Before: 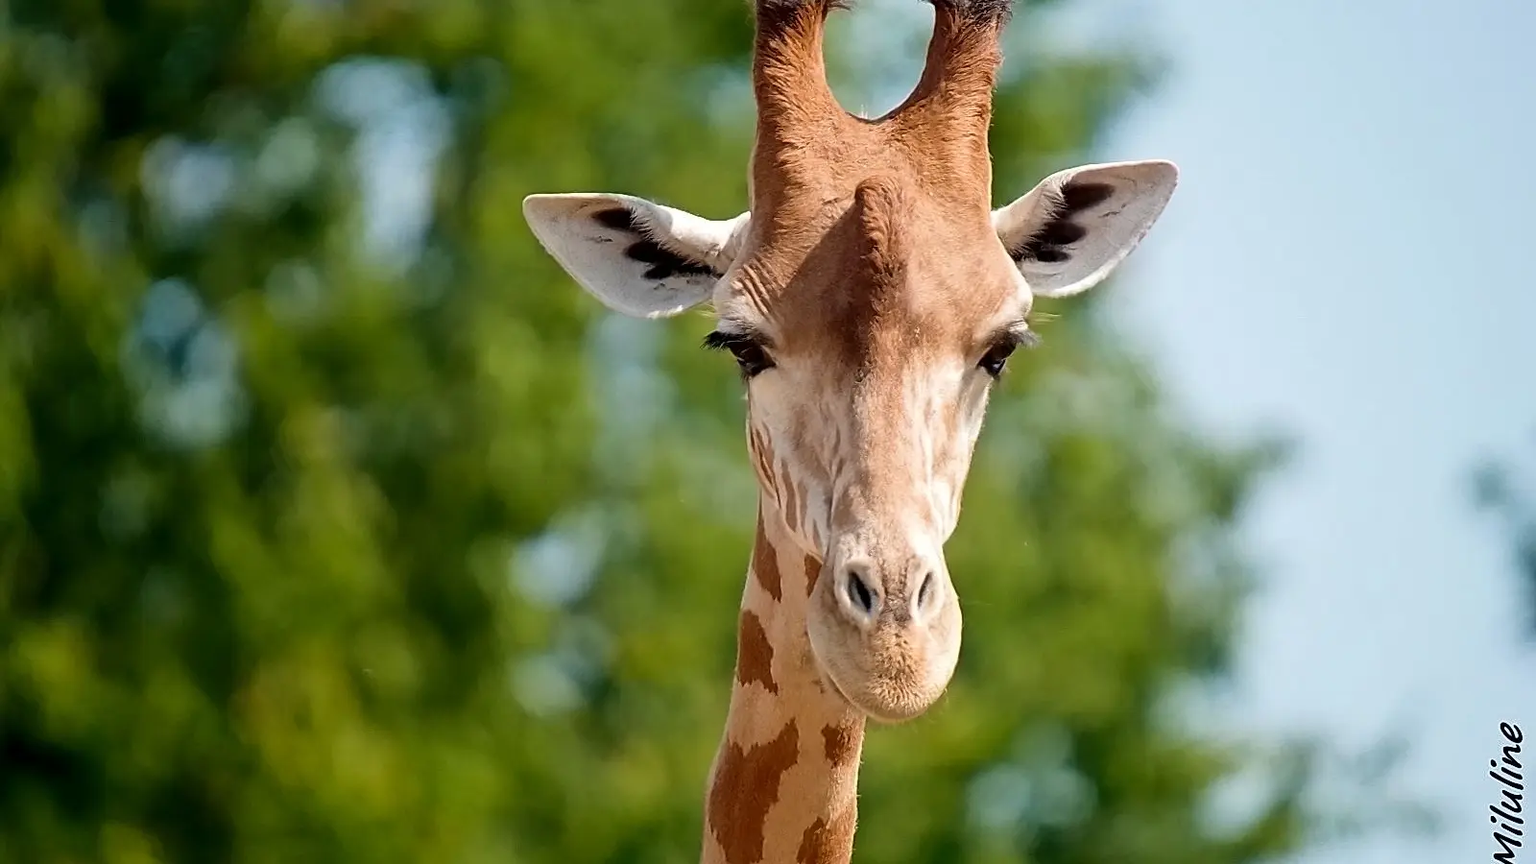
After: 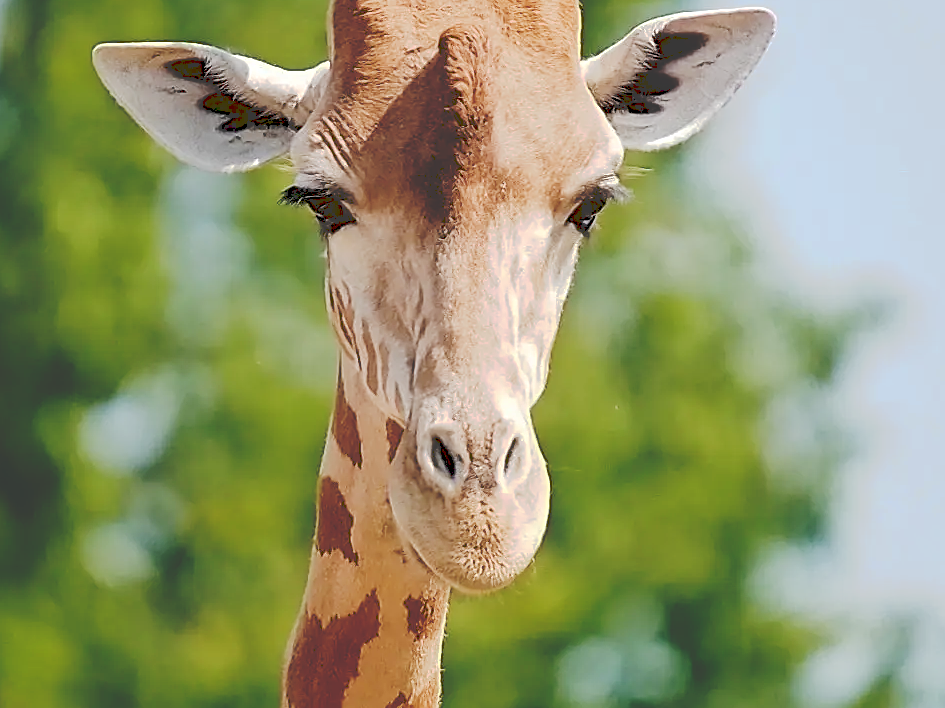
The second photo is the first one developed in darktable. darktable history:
crop and rotate: left 28.256%, top 17.734%, right 12.656%, bottom 3.573%
tone curve: curves: ch0 [(0, 0) (0.003, 0.232) (0.011, 0.232) (0.025, 0.232) (0.044, 0.233) (0.069, 0.234) (0.1, 0.237) (0.136, 0.247) (0.177, 0.258) (0.224, 0.283) (0.277, 0.332) (0.335, 0.401) (0.399, 0.483) (0.468, 0.56) (0.543, 0.637) (0.623, 0.706) (0.709, 0.764) (0.801, 0.816) (0.898, 0.859) (1, 1)], preserve colors none
sharpen: on, module defaults
